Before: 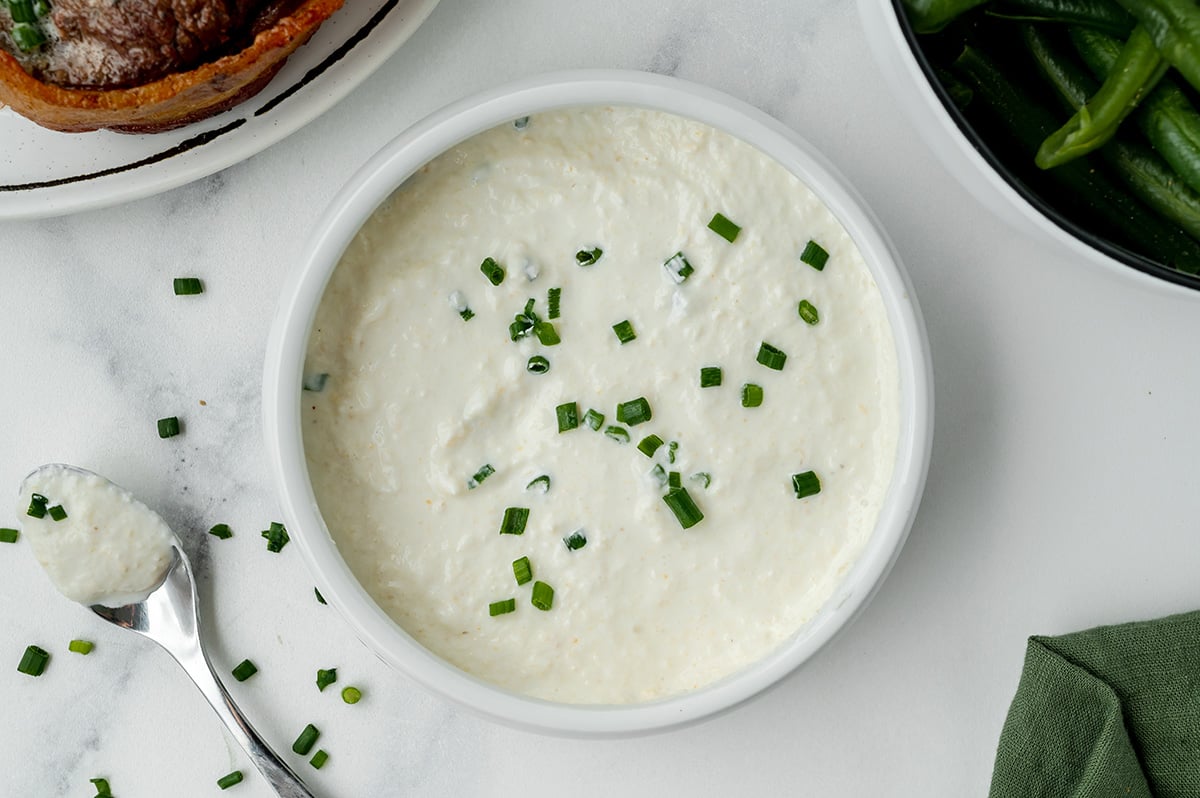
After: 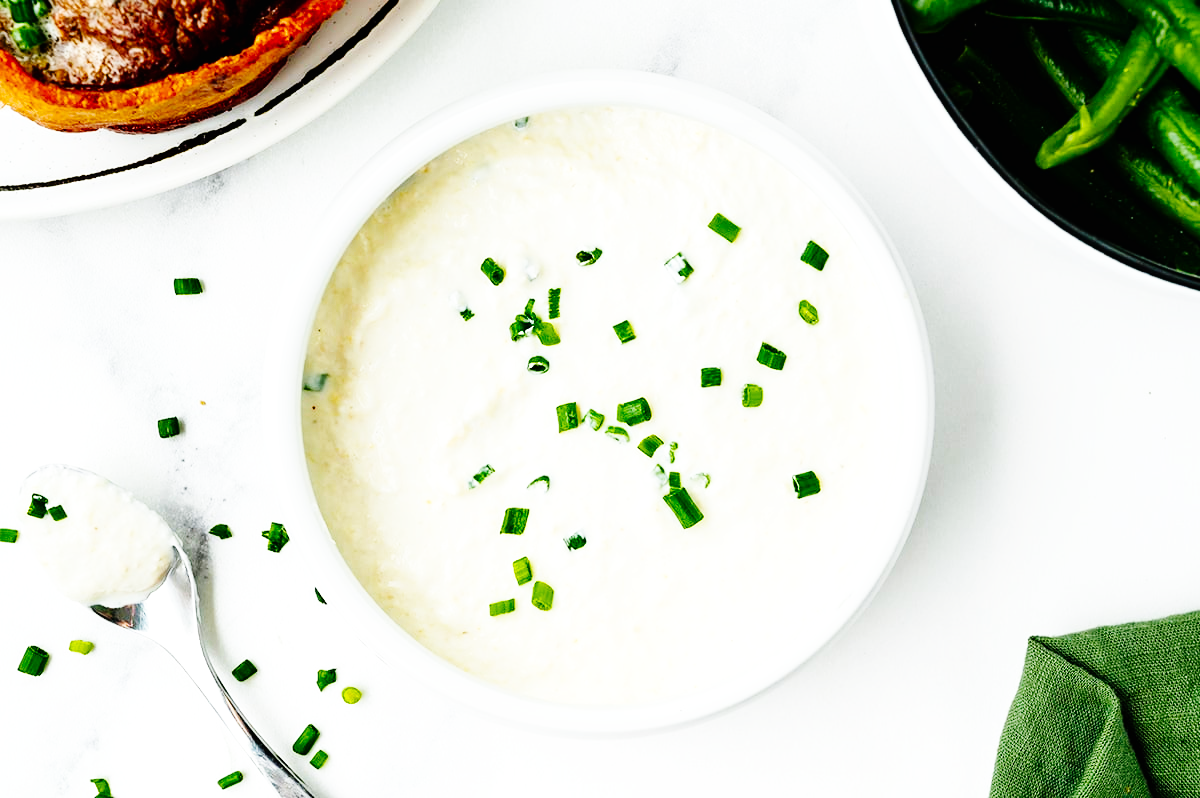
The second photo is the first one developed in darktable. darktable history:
base curve: curves: ch0 [(0, 0) (0, 0) (0.002, 0.001) (0.008, 0.003) (0.019, 0.011) (0.037, 0.037) (0.064, 0.11) (0.102, 0.232) (0.152, 0.379) (0.216, 0.524) (0.296, 0.665) (0.394, 0.789) (0.512, 0.881) (0.651, 0.945) (0.813, 0.986) (1, 1)], preserve colors none
color balance rgb: linear chroma grading › shadows 10.089%, linear chroma grading › highlights 9.242%, linear chroma grading › global chroma 15.52%, linear chroma grading › mid-tones 14.872%, perceptual saturation grading › global saturation 0.33%, perceptual brilliance grading › global brilliance 11.251%
tone equalizer: smoothing diameter 24.92%, edges refinement/feathering 10.31, preserve details guided filter
